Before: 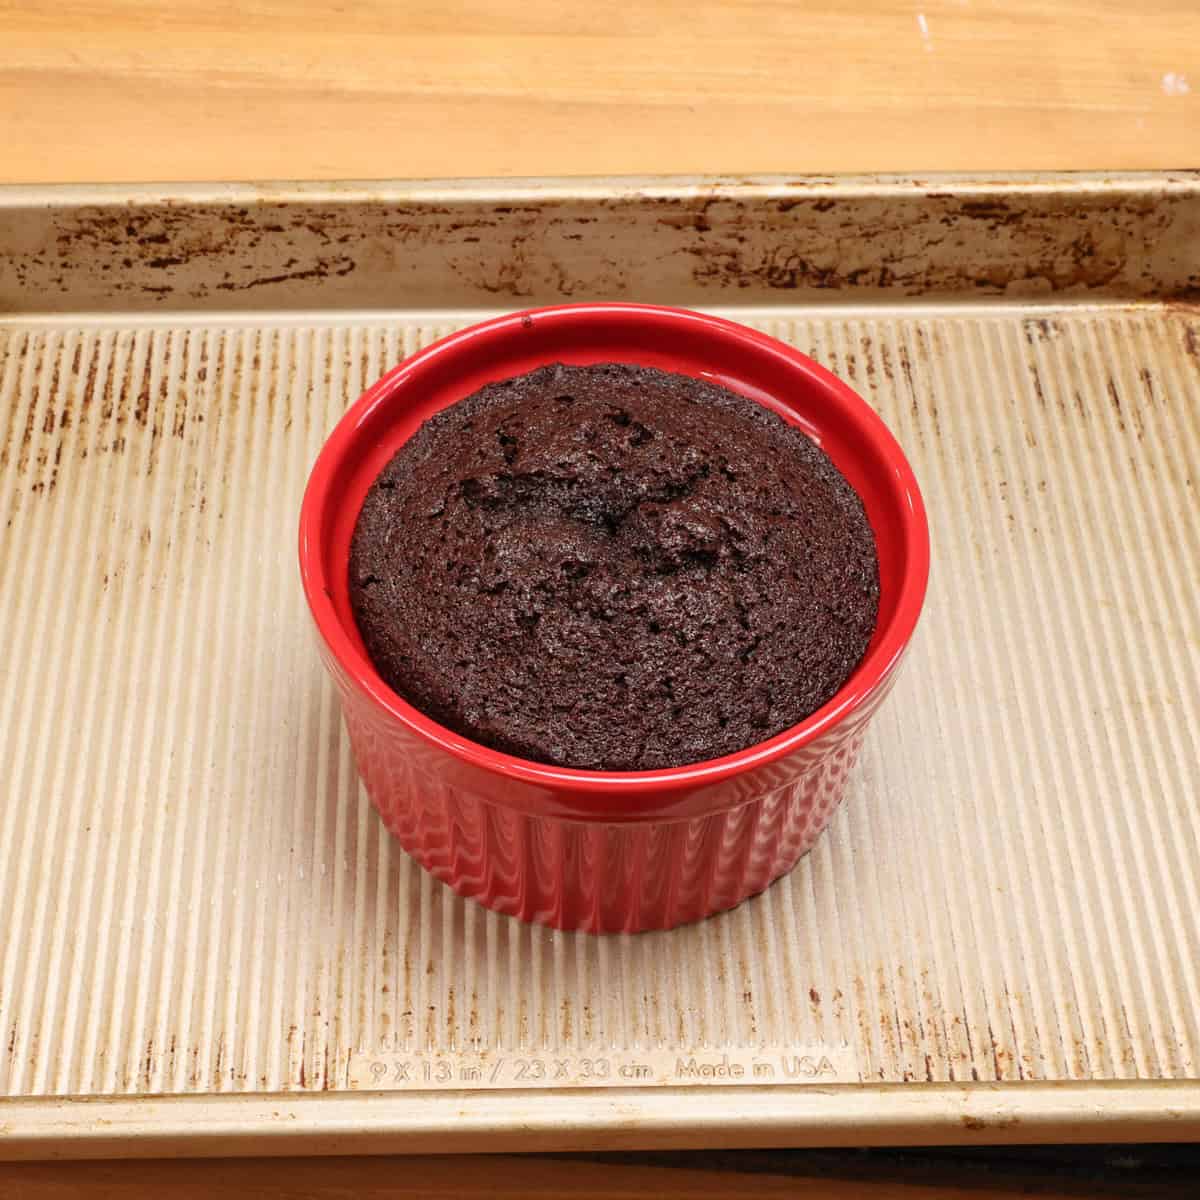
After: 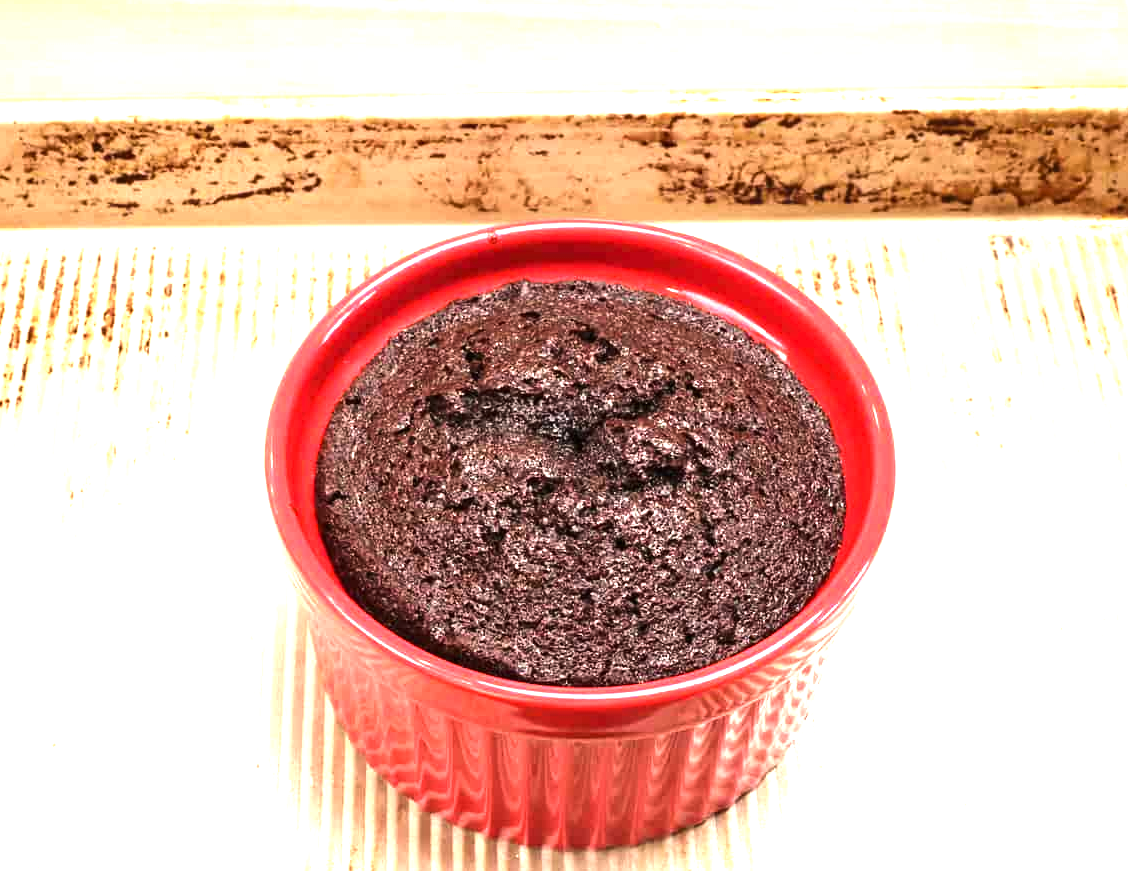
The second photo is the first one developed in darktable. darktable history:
crop: left 2.871%, top 7.04%, right 3.107%, bottom 20.339%
exposure: exposure 1.261 EV, compensate highlight preservation false
tone equalizer: -8 EV -0.782 EV, -7 EV -0.687 EV, -6 EV -0.636 EV, -5 EV -0.415 EV, -3 EV 0.376 EV, -2 EV 0.6 EV, -1 EV 0.694 EV, +0 EV 0.777 EV, edges refinement/feathering 500, mask exposure compensation -1.57 EV, preserve details no
